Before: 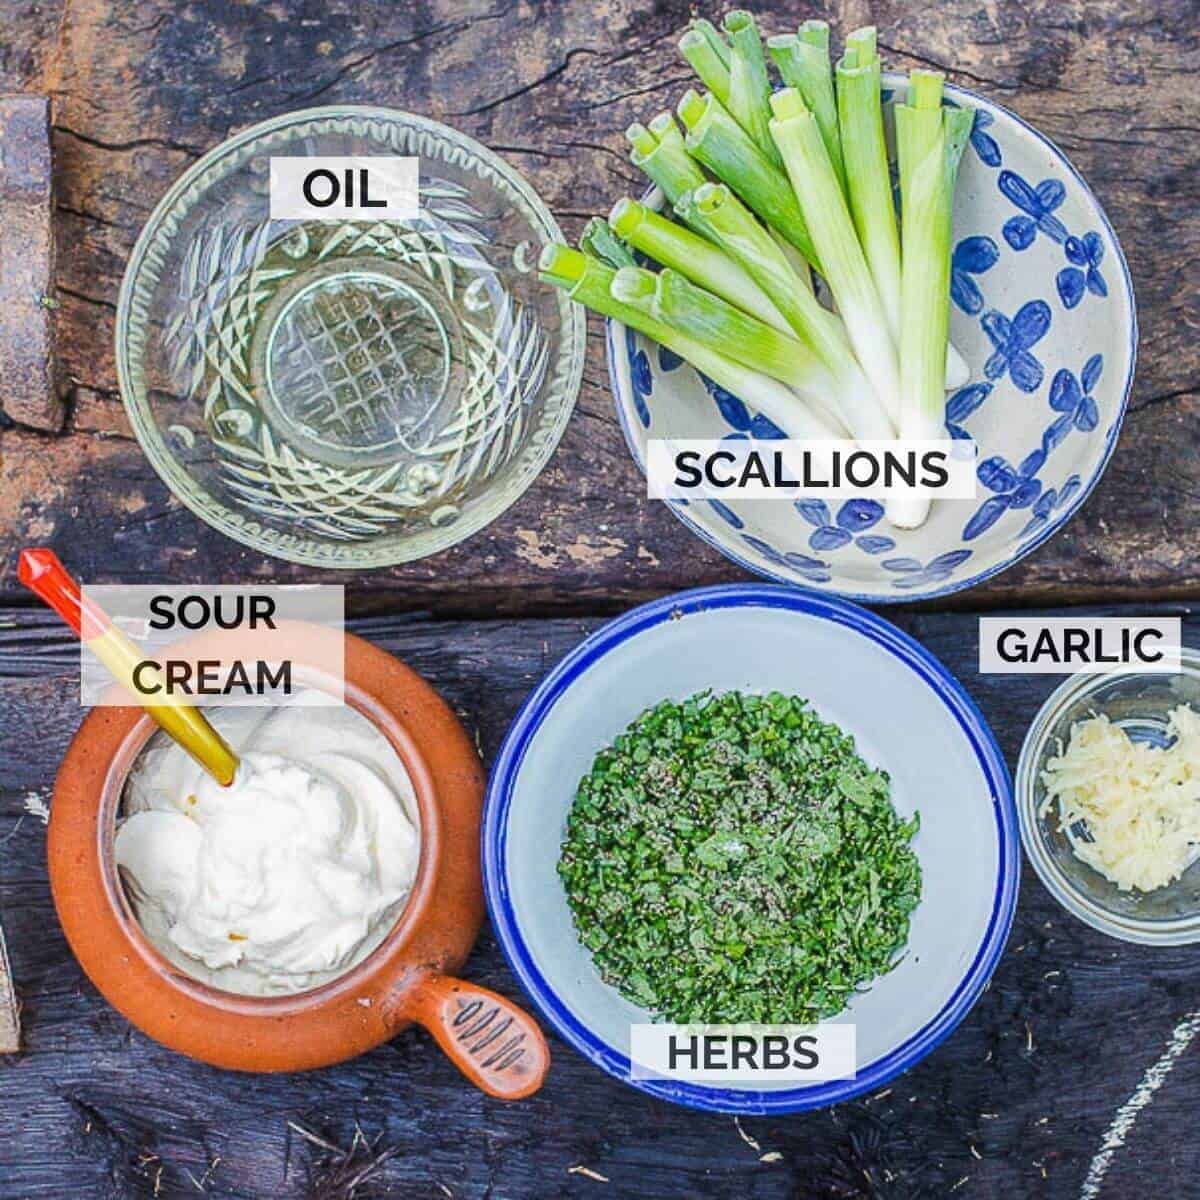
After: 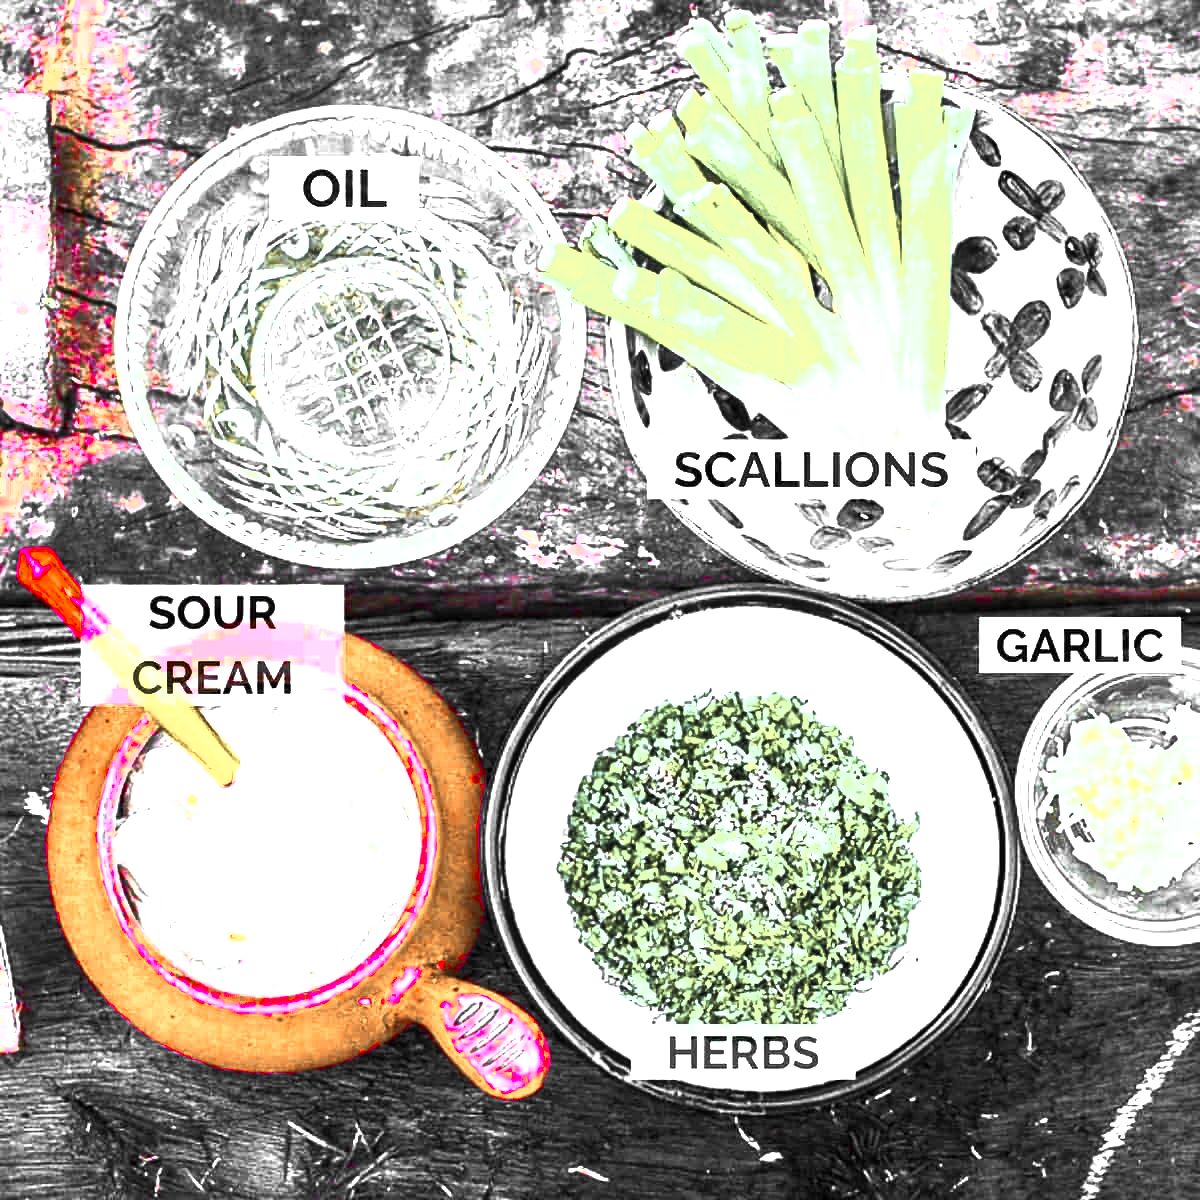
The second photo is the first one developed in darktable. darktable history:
color balance rgb: linear chroma grading › global chroma 20%, perceptual saturation grading › global saturation 65%, perceptual saturation grading › highlights 60%, perceptual saturation grading › mid-tones 50%, perceptual saturation grading › shadows 50%, perceptual brilliance grading › global brilliance 30%, perceptual brilliance grading › highlights 50%, perceptual brilliance grading › mid-tones 50%, perceptual brilliance grading › shadows -22%, global vibrance 20%
color zones: curves: ch1 [(0, 0.831) (0.08, 0.771) (0.157, 0.268) (0.241, 0.207) (0.562, -0.005) (0.714, -0.013) (0.876, 0.01) (1, 0.831)]
shadows and highlights: shadows 29.32, highlights -29.32, low approximation 0.01, soften with gaussian
white balance: red 0.954, blue 1.079
